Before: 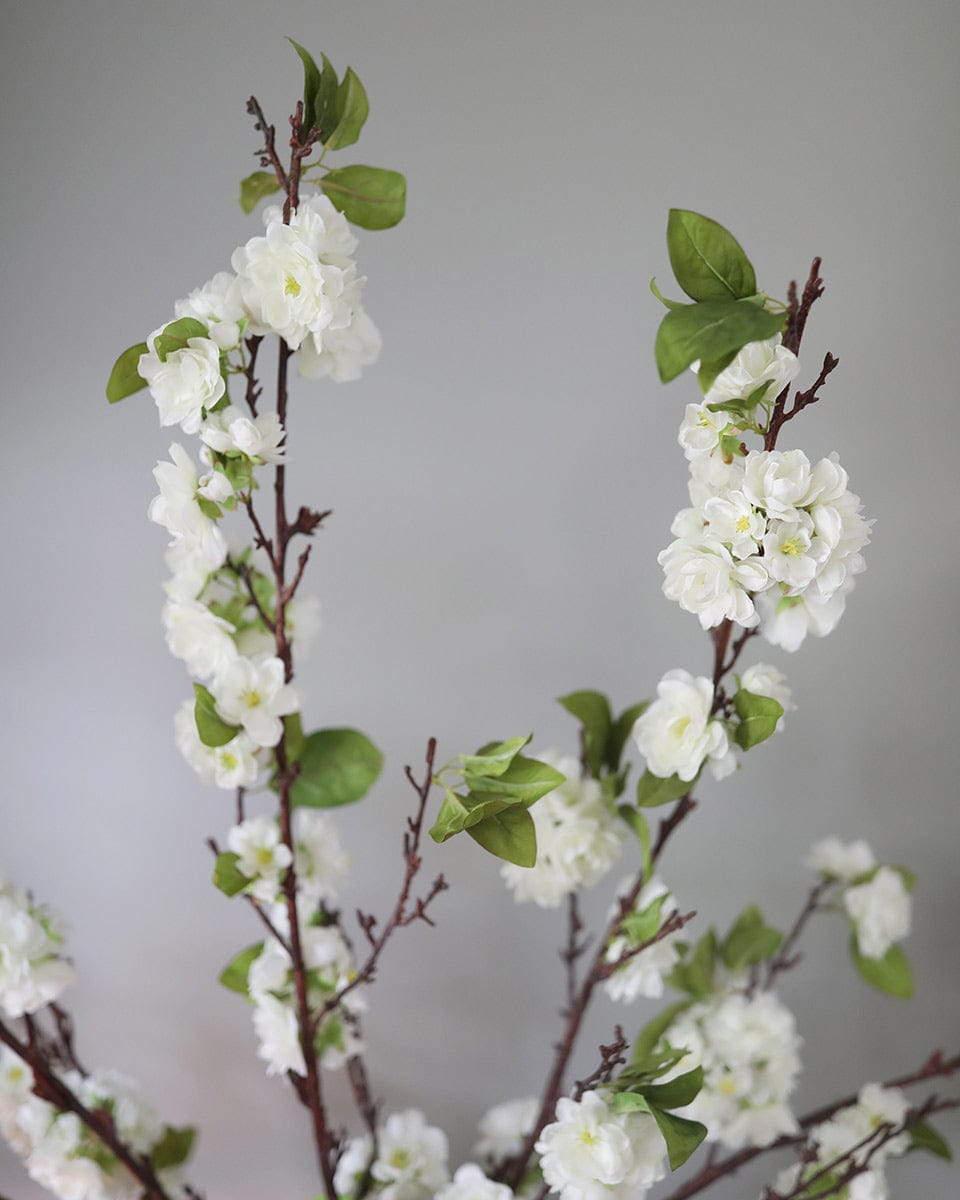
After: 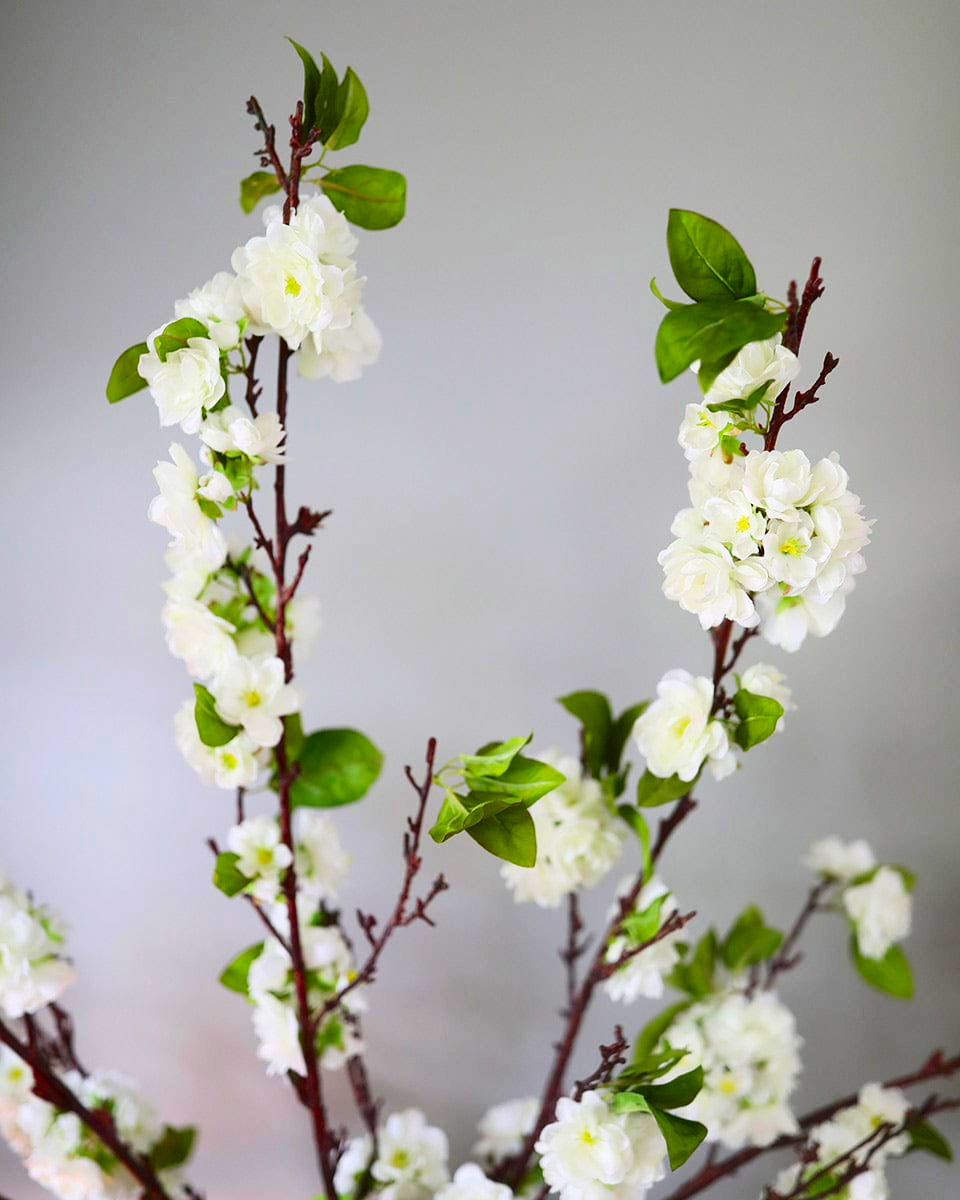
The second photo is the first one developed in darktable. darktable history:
contrast brightness saturation: contrast 0.26, brightness 0.02, saturation 0.87
